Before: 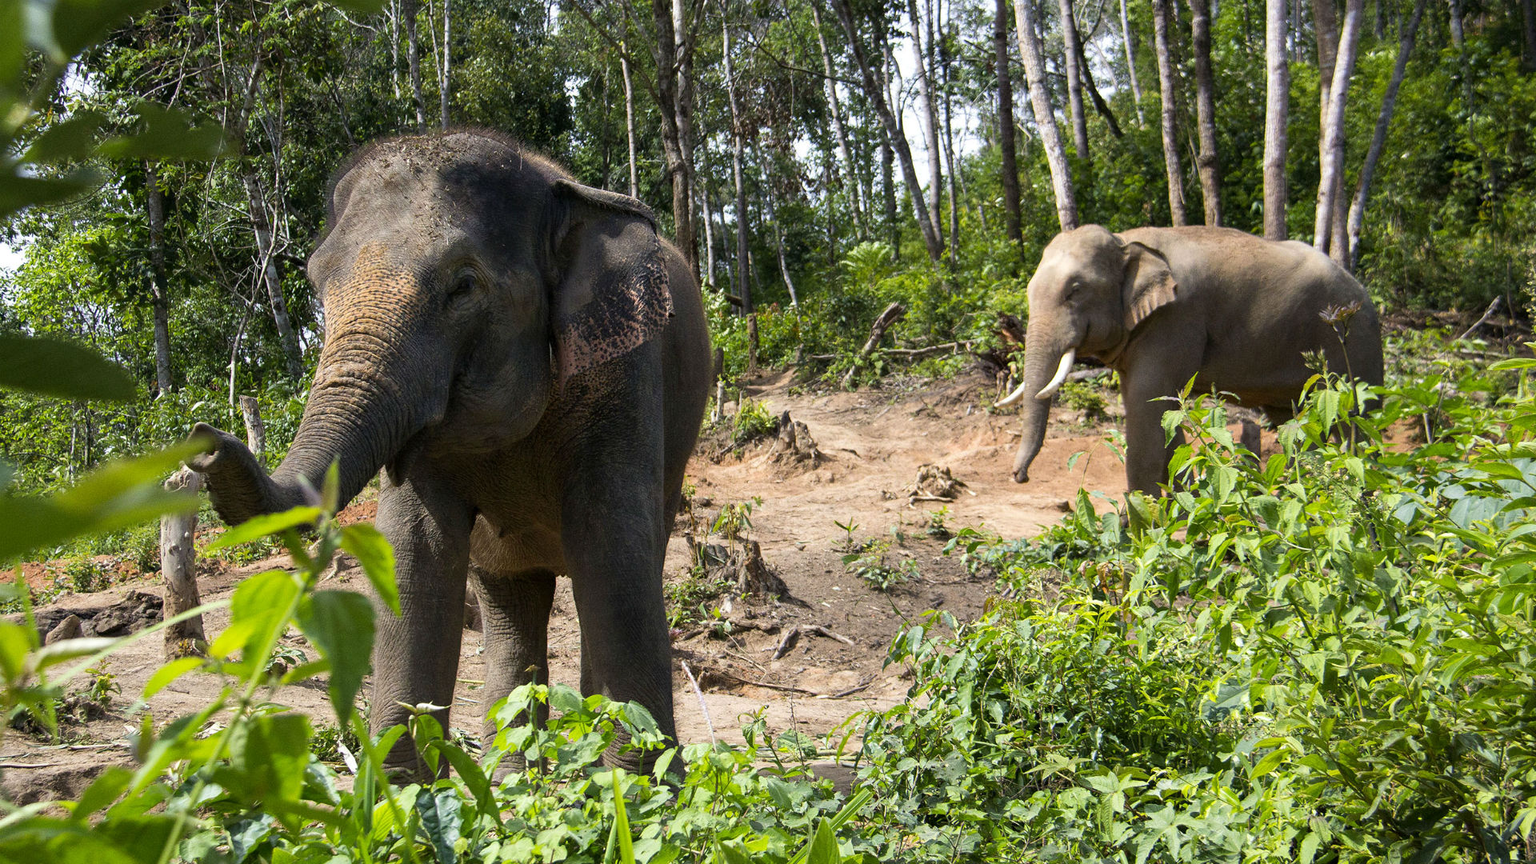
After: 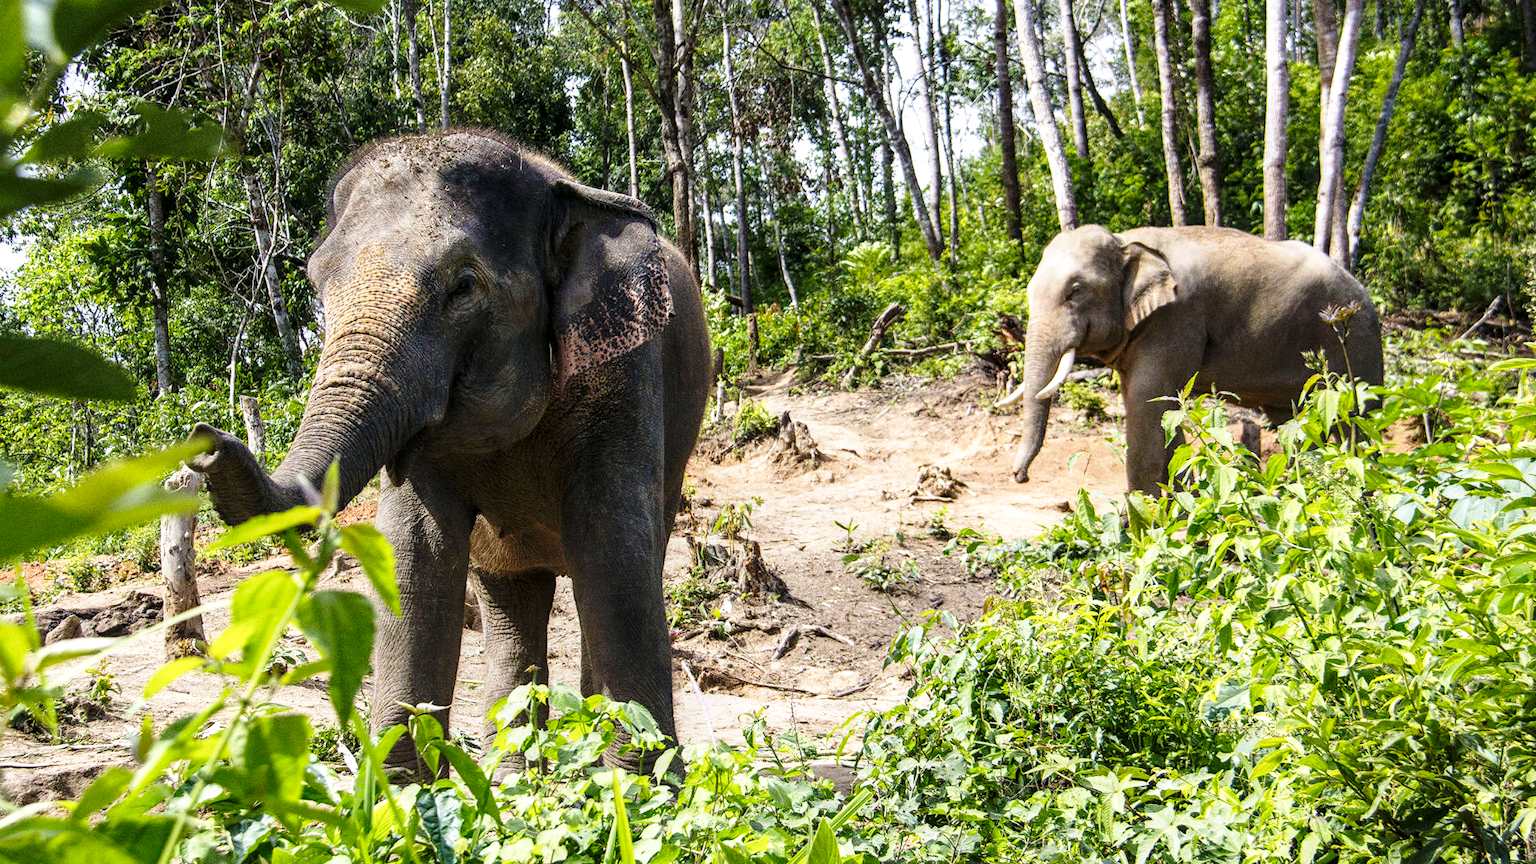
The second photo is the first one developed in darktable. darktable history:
white balance: red 1.004, blue 1.024
local contrast: detail 130%
base curve: curves: ch0 [(0, 0) (0.028, 0.03) (0.121, 0.232) (0.46, 0.748) (0.859, 0.968) (1, 1)], preserve colors none
